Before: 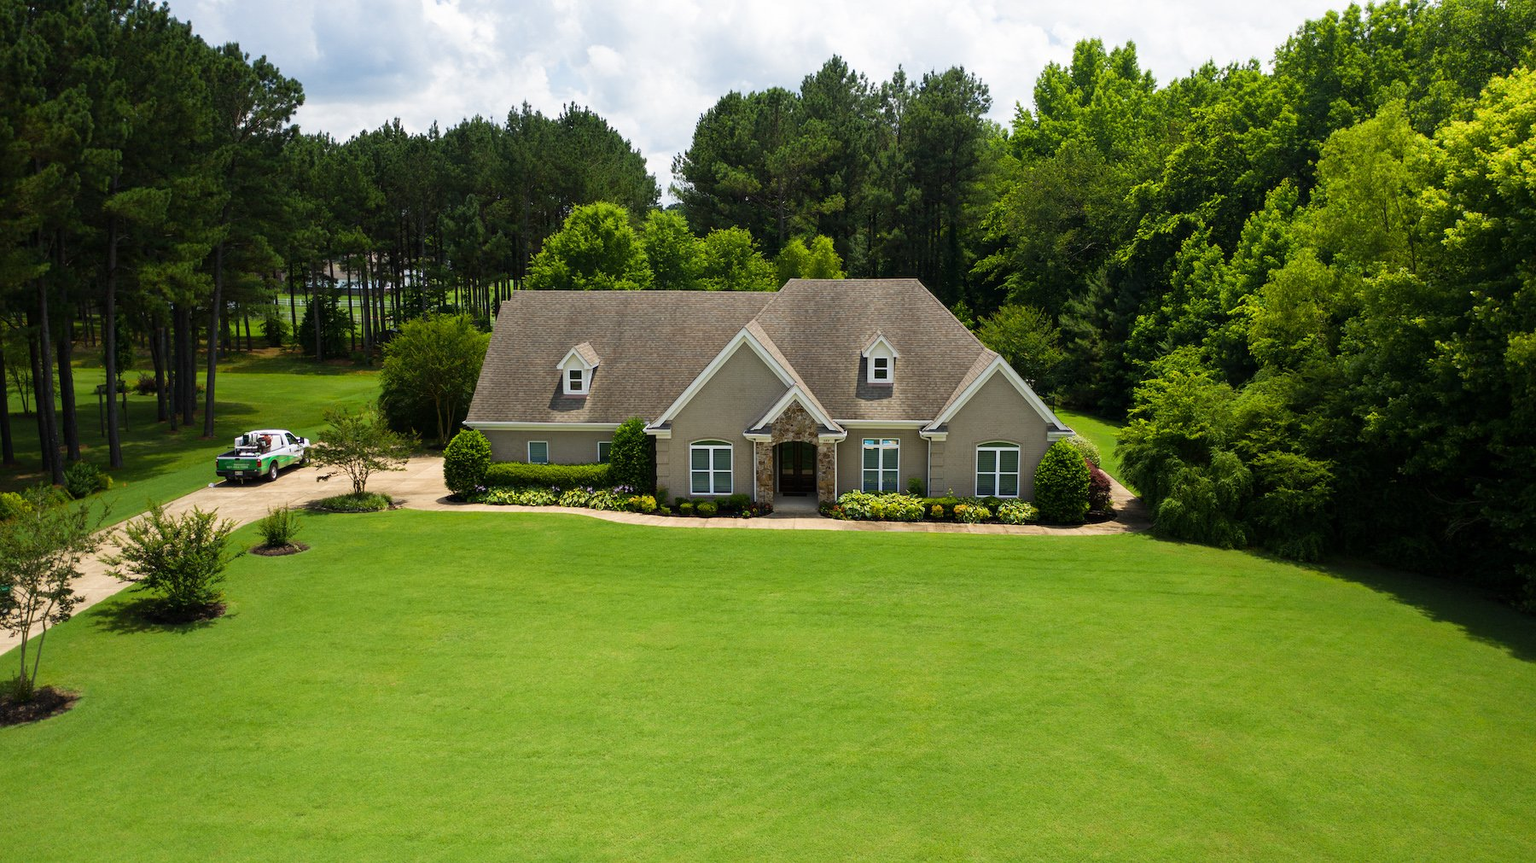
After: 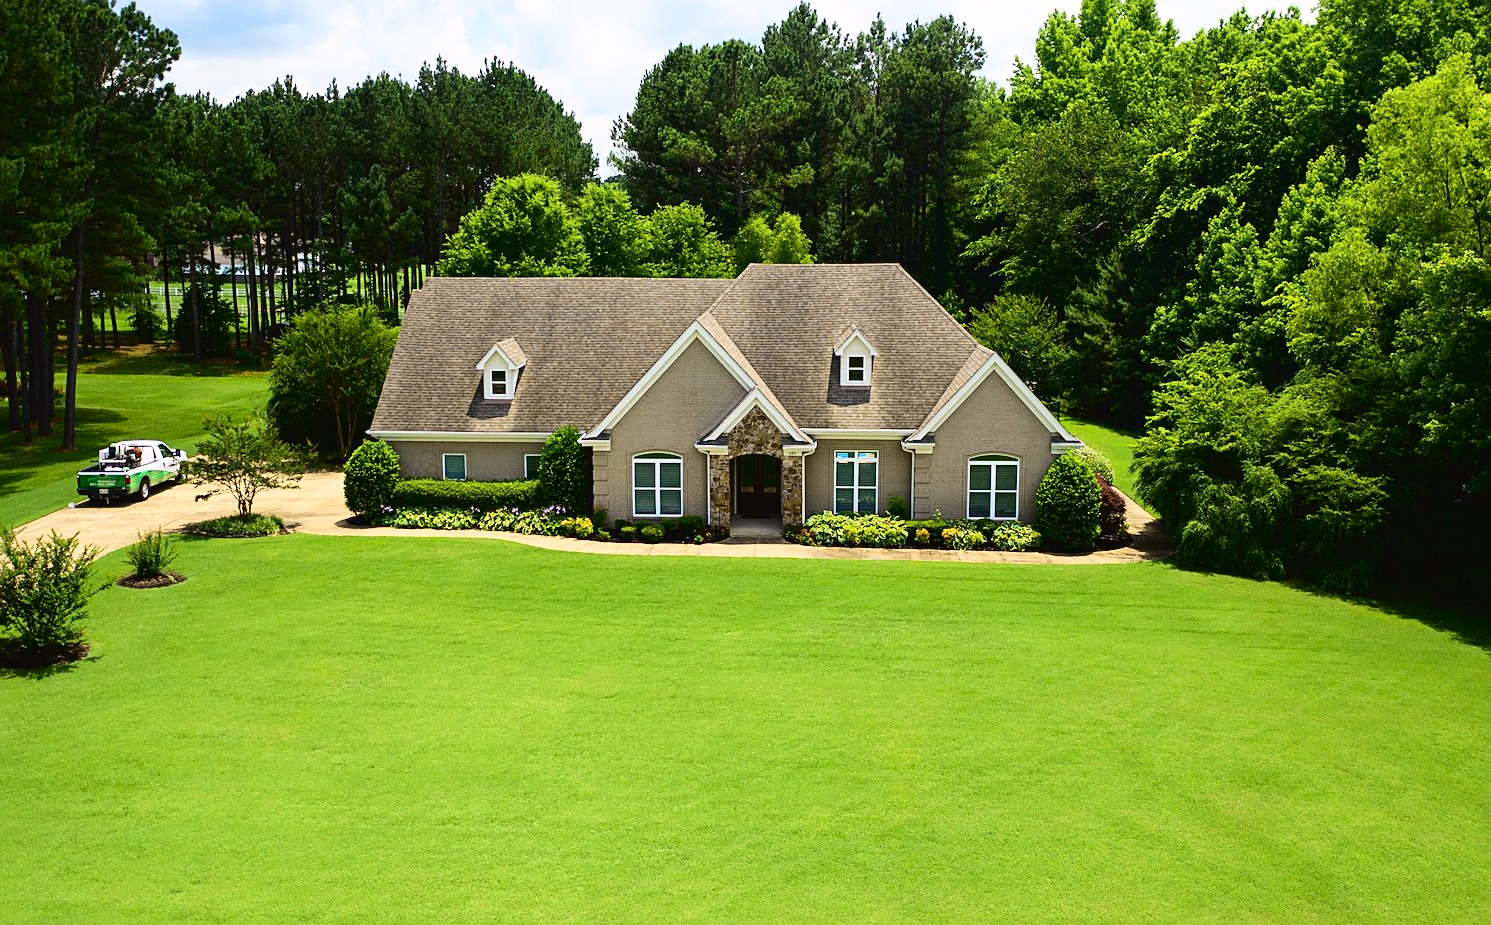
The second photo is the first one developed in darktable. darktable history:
tone curve: curves: ch0 [(0, 0.023) (0.087, 0.065) (0.184, 0.168) (0.45, 0.54) (0.57, 0.683) (0.722, 0.825) (0.877, 0.948) (1, 1)]; ch1 [(0, 0) (0.388, 0.369) (0.45, 0.43) (0.505, 0.509) (0.534, 0.528) (0.657, 0.655) (1, 1)]; ch2 [(0, 0) (0.314, 0.223) (0.427, 0.405) (0.5, 0.5) (0.55, 0.566) (0.625, 0.657) (1, 1)], color space Lab, independent channels, preserve colors none
sharpen: on, module defaults
crop: left 9.807%, top 6.259%, right 7.334%, bottom 2.177%
contrast brightness saturation: contrast 0.08, saturation 0.02
